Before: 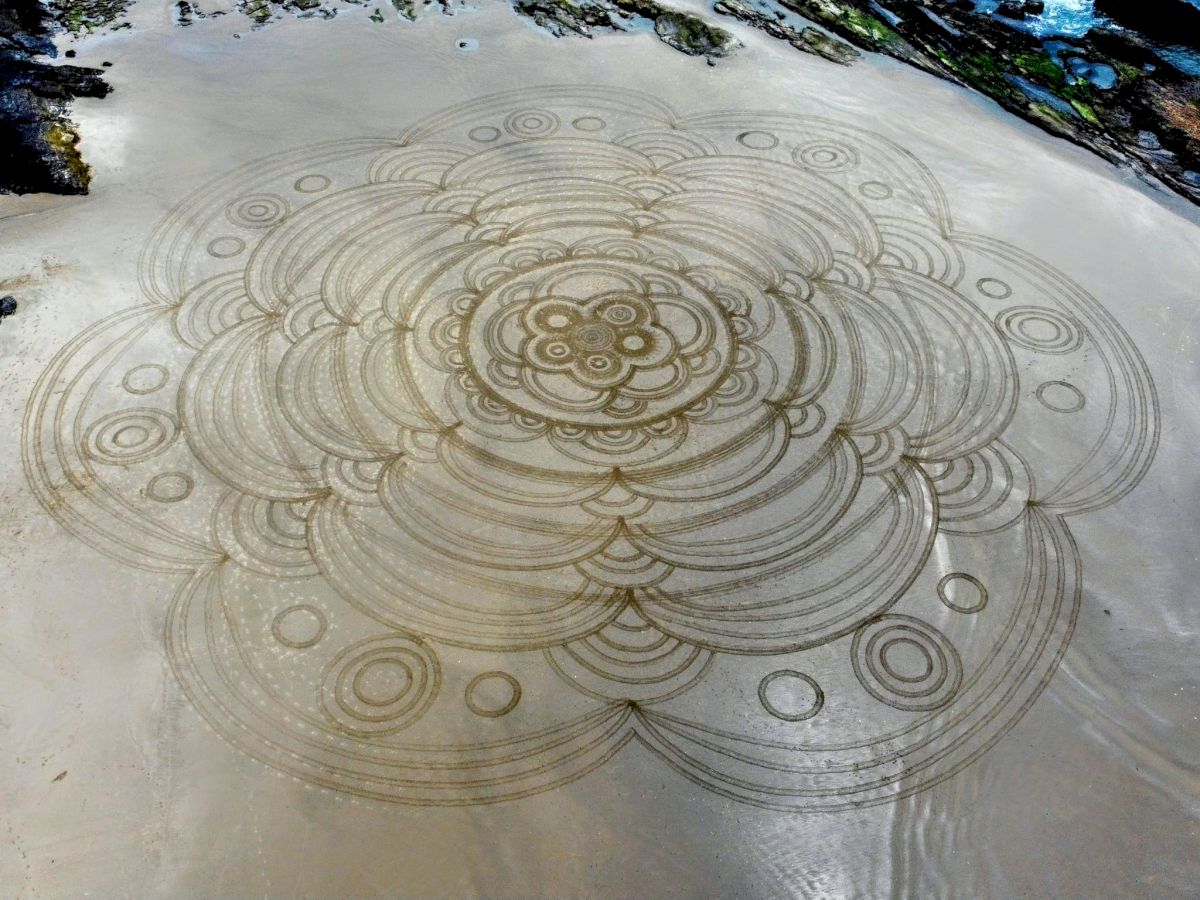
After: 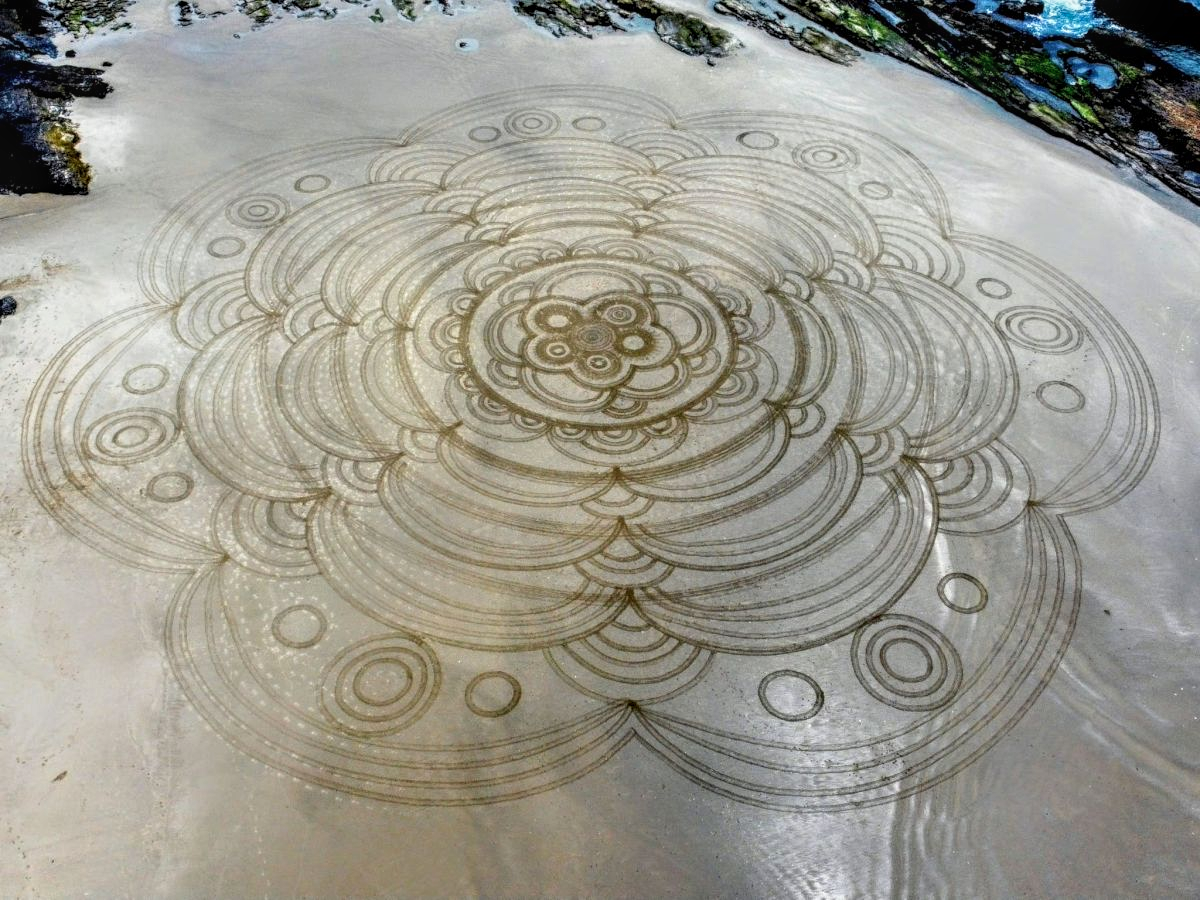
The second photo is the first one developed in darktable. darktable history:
tone curve: curves: ch0 [(0, 0) (0.003, 0.003) (0.011, 0.012) (0.025, 0.026) (0.044, 0.046) (0.069, 0.072) (0.1, 0.104) (0.136, 0.141) (0.177, 0.184) (0.224, 0.233) (0.277, 0.288) (0.335, 0.348) (0.399, 0.414) (0.468, 0.486) (0.543, 0.564) (0.623, 0.647) (0.709, 0.736) (0.801, 0.831) (0.898, 0.921) (1, 1)], preserve colors none
local contrast: on, module defaults
